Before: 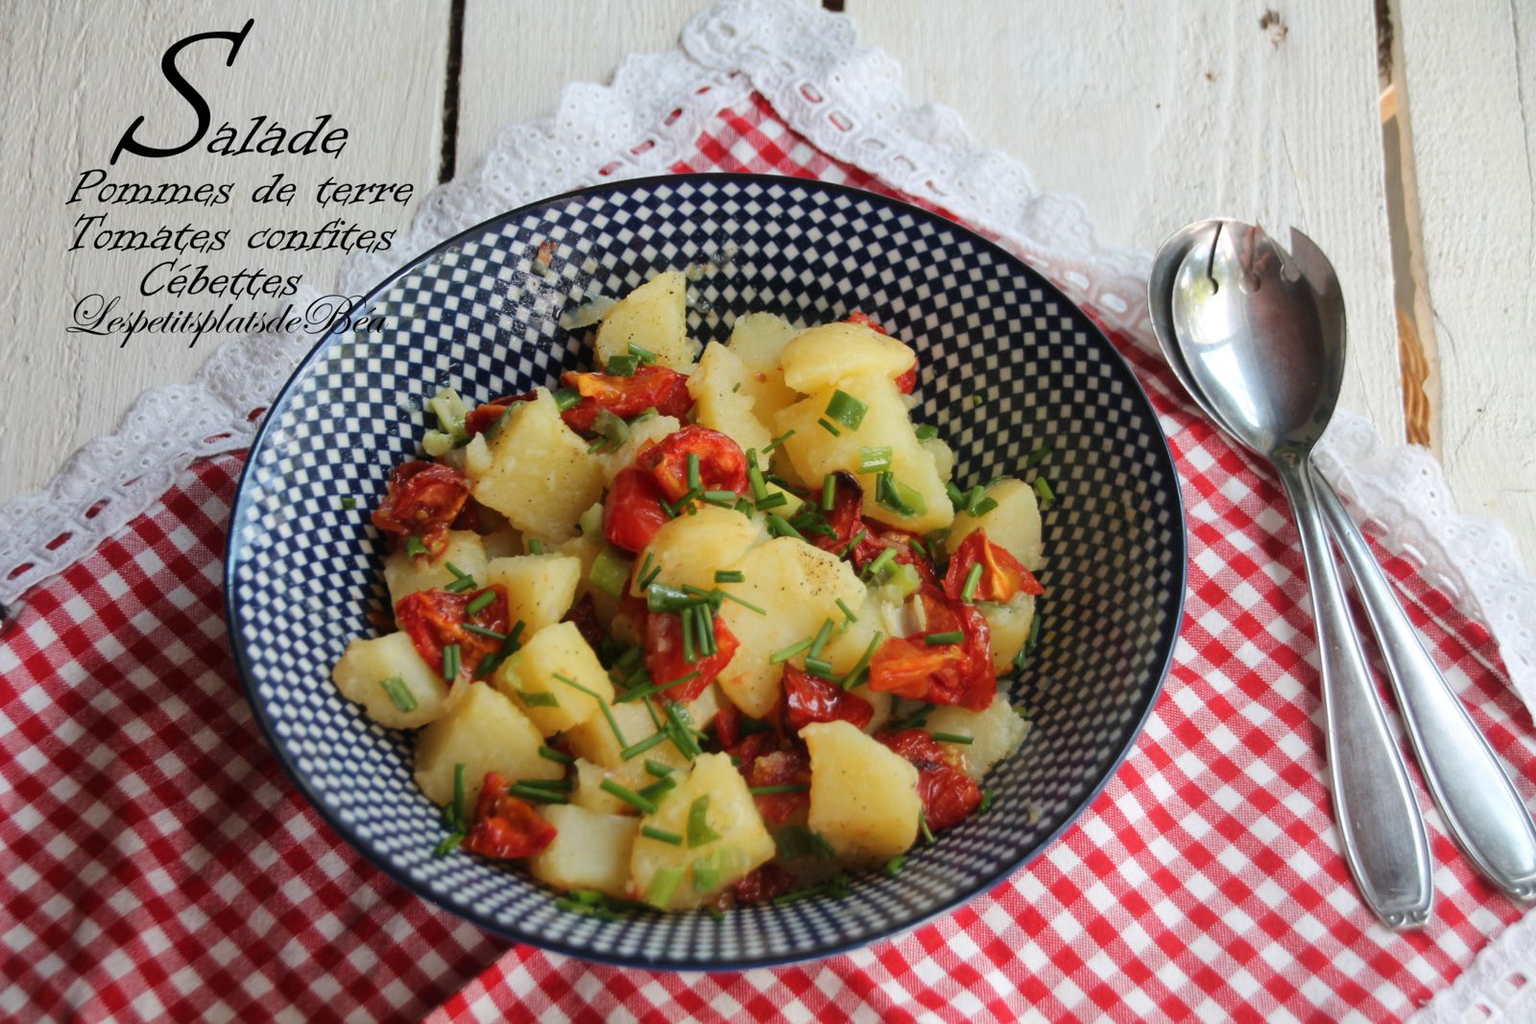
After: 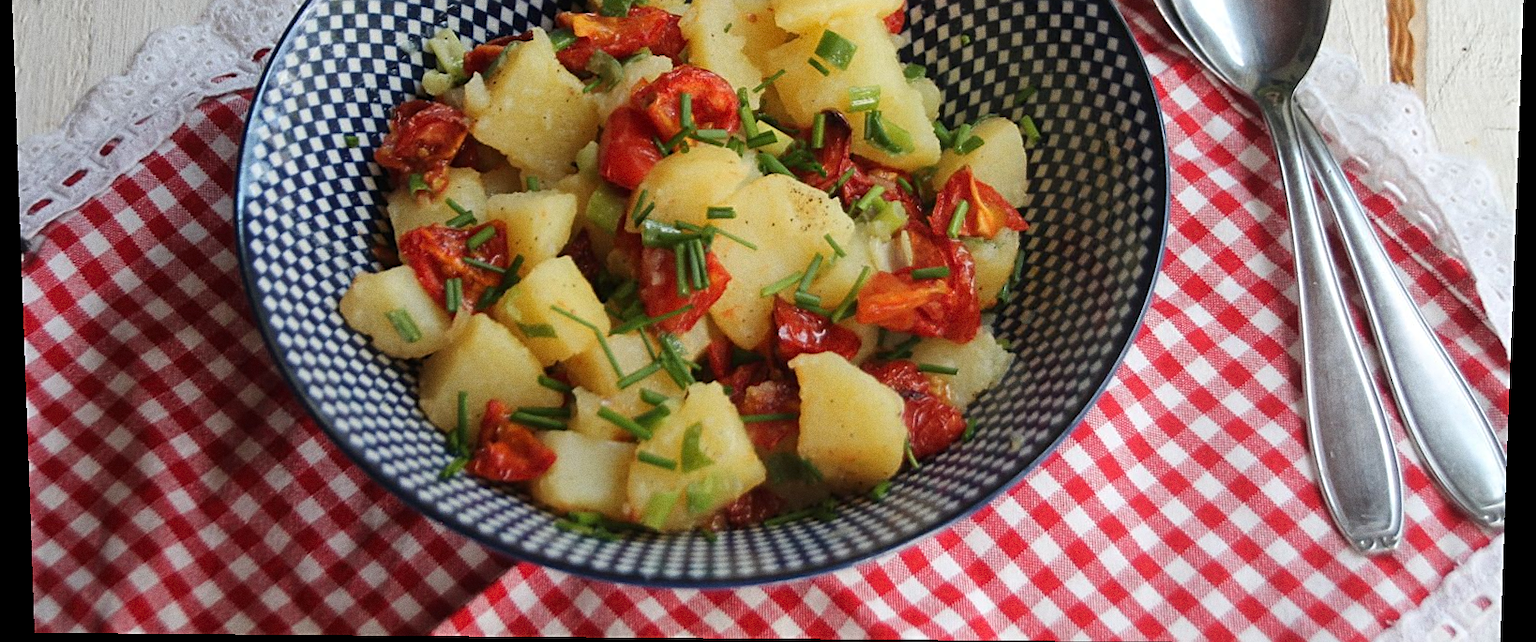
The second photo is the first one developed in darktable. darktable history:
crop and rotate: top 36.435%
grain: coarseness 0.09 ISO
sharpen: on, module defaults
rotate and perspective: lens shift (vertical) 0.048, lens shift (horizontal) -0.024, automatic cropping off
